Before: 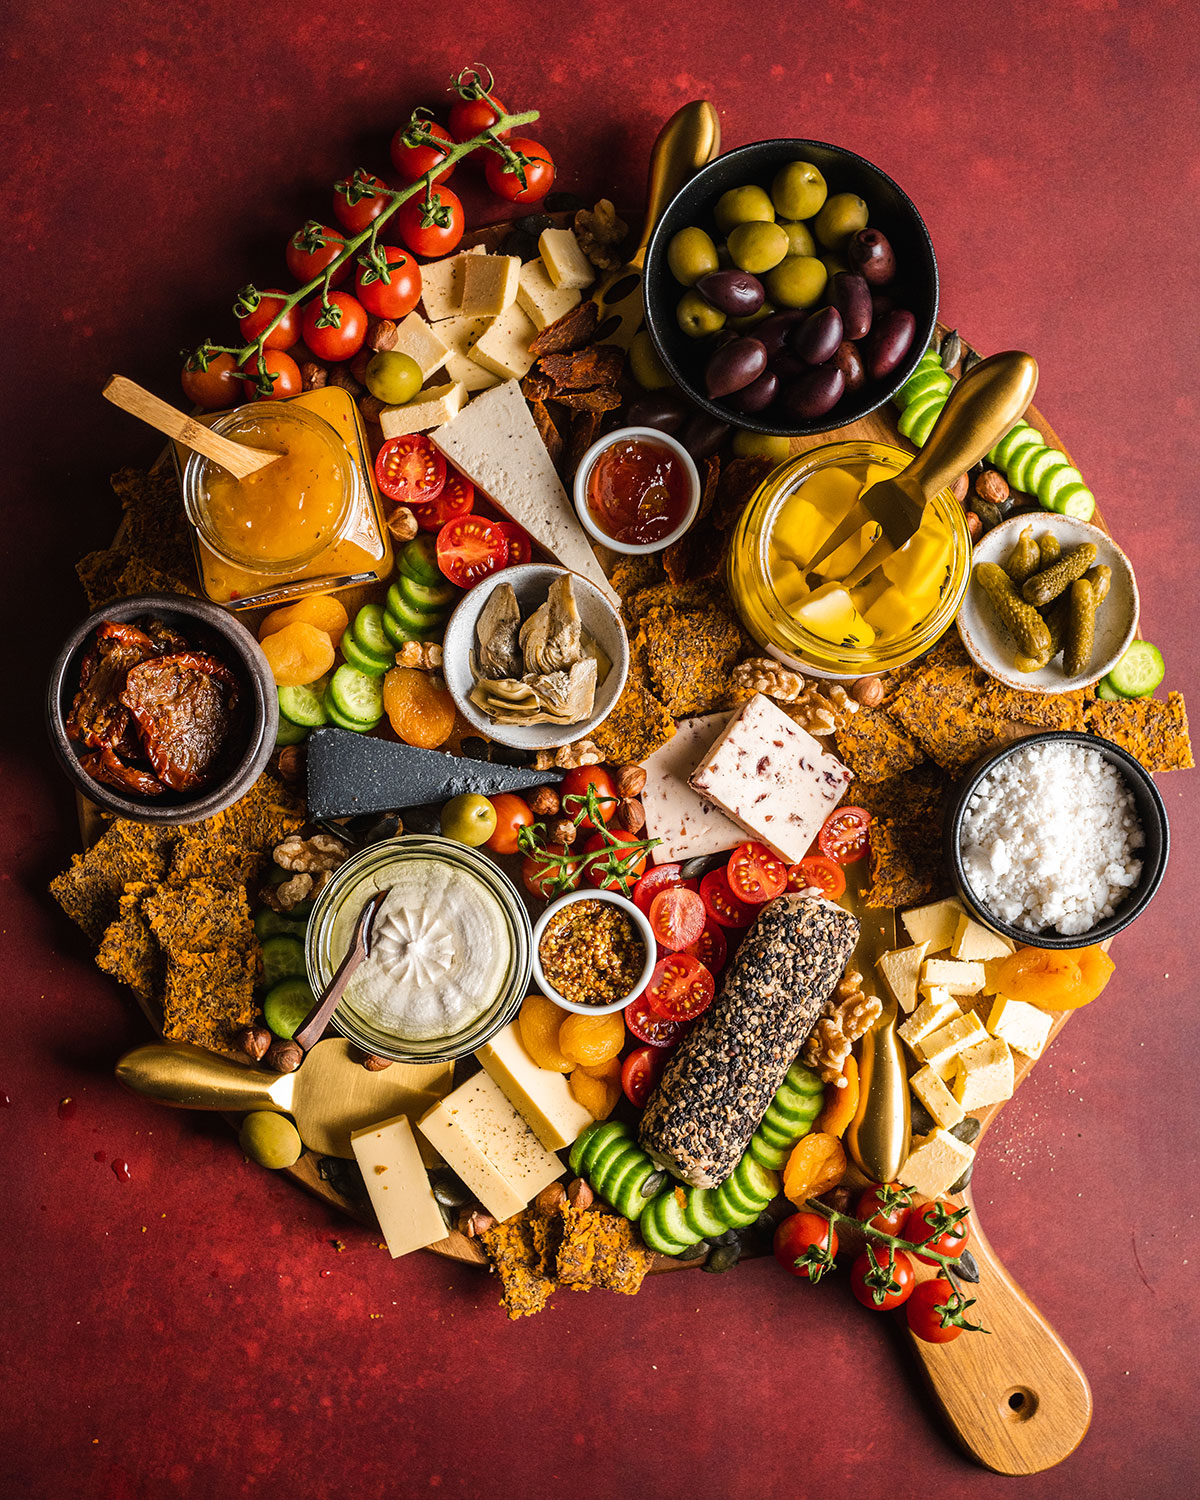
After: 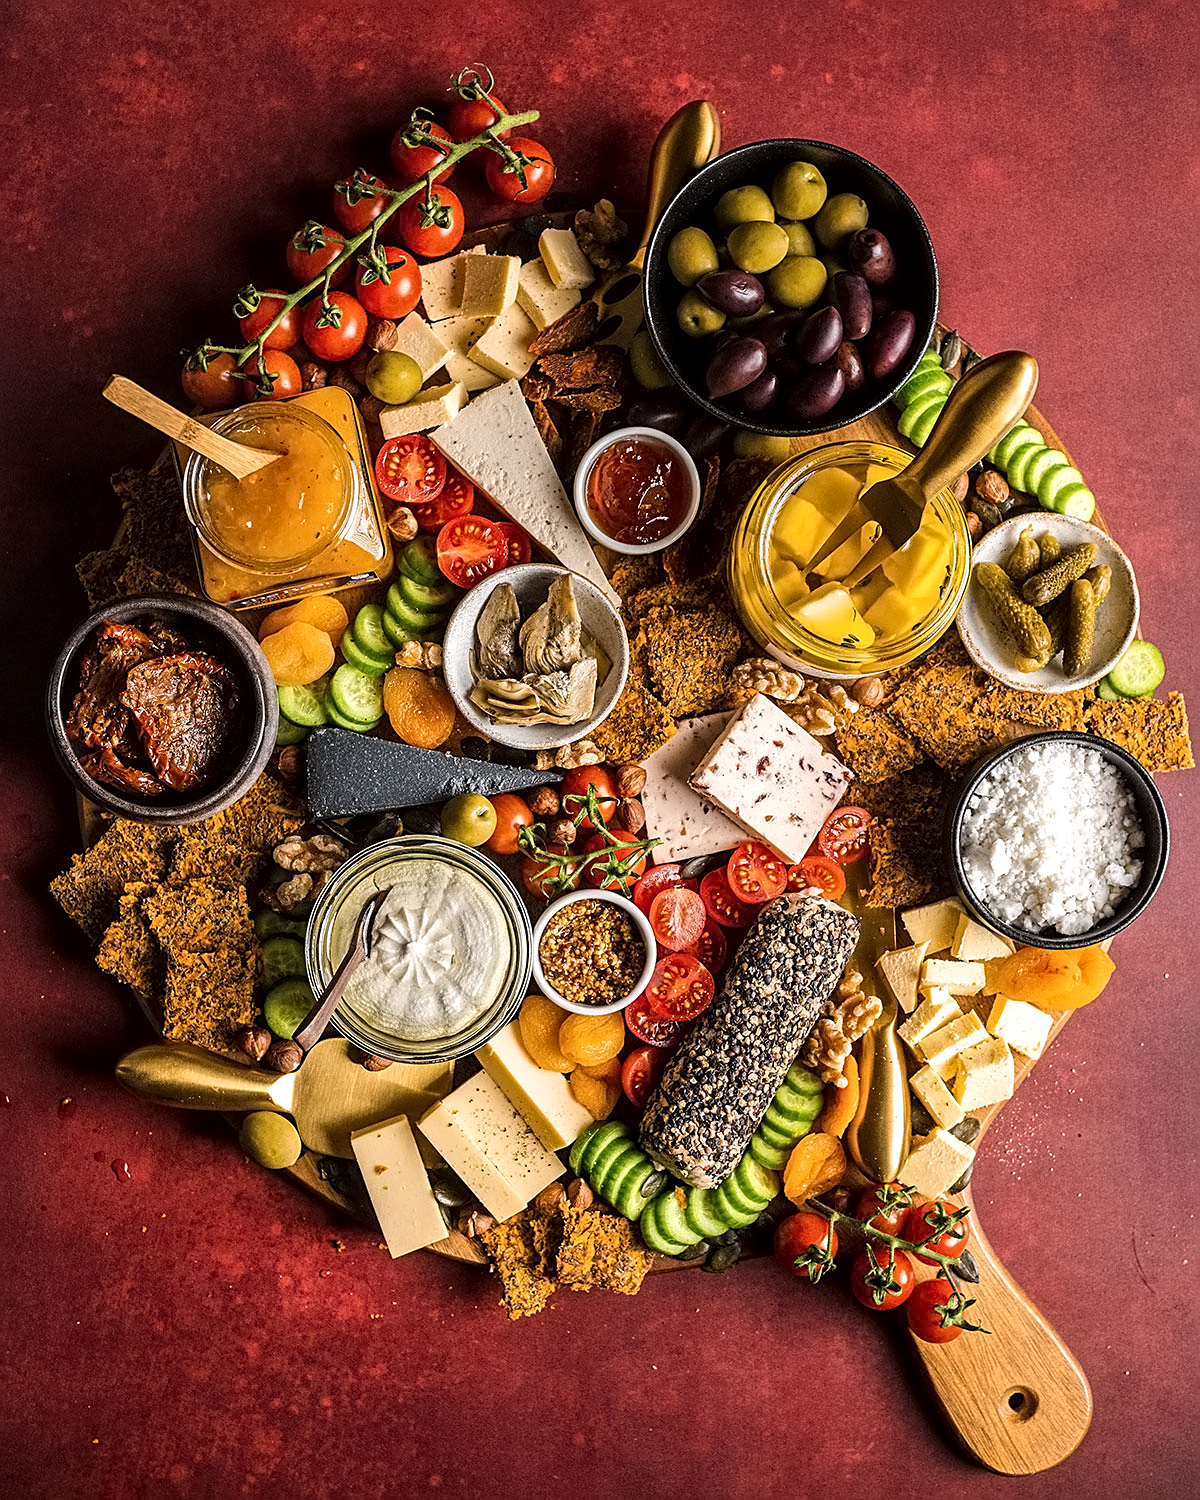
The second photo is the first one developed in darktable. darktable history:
sharpen: on, module defaults
levels: mode automatic
local contrast: highlights 100%, shadows 100%, detail 131%, midtone range 0.2
shadows and highlights: shadows 20.55, highlights -20.99, soften with gaussian
contrast equalizer: y [[0.5 ×6], [0.5 ×6], [0.5 ×6], [0 ×6], [0, 0.039, 0.251, 0.29, 0.293, 0.292]]
